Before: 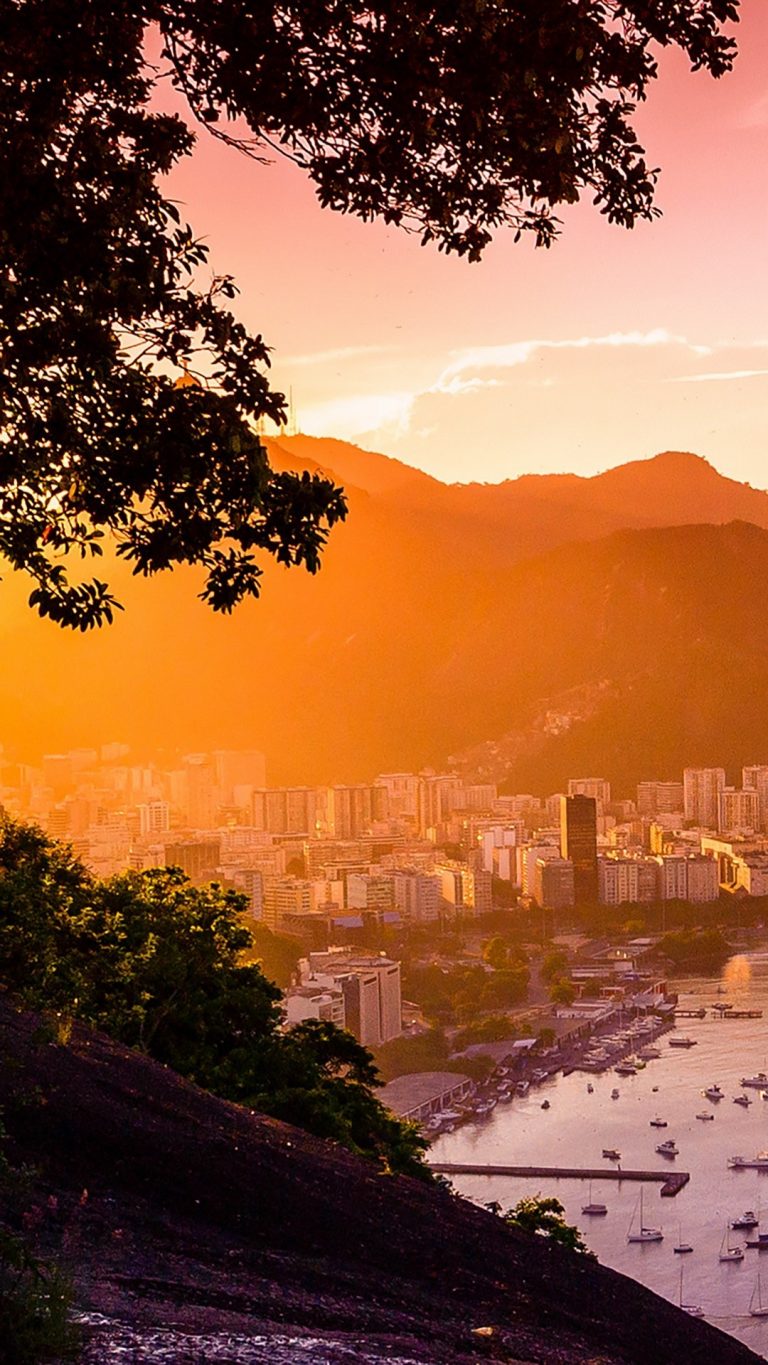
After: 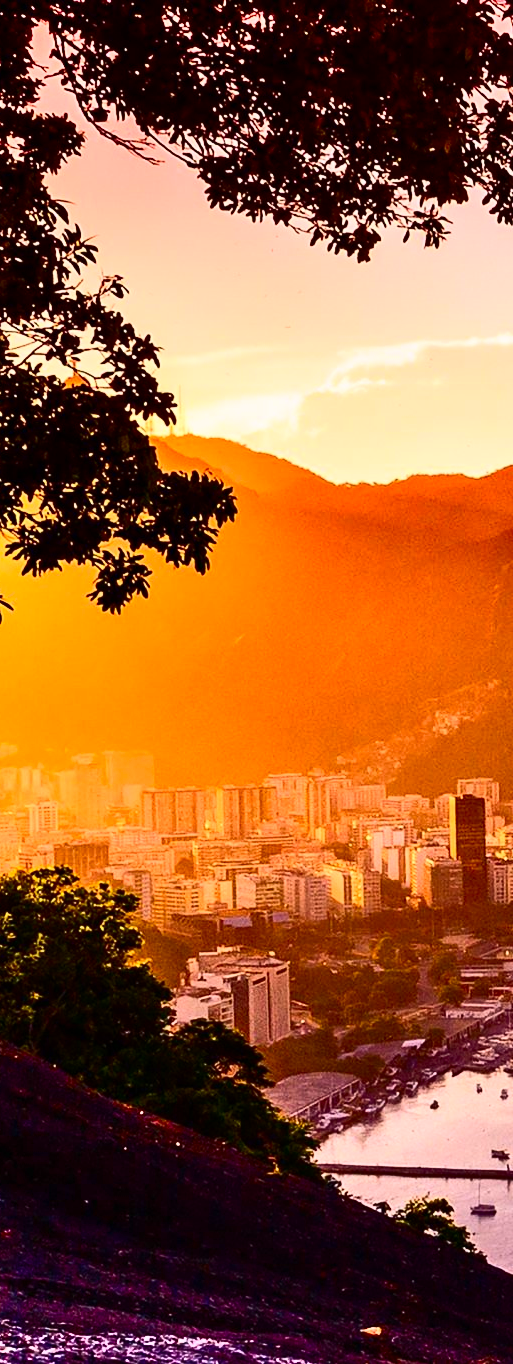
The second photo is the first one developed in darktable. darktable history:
shadows and highlights: radius 101.81, shadows 50.7, highlights -63.93, soften with gaussian
crop and rotate: left 14.503%, right 18.689%
contrast brightness saturation: contrast 0.397, brightness 0.047, saturation 0.264
